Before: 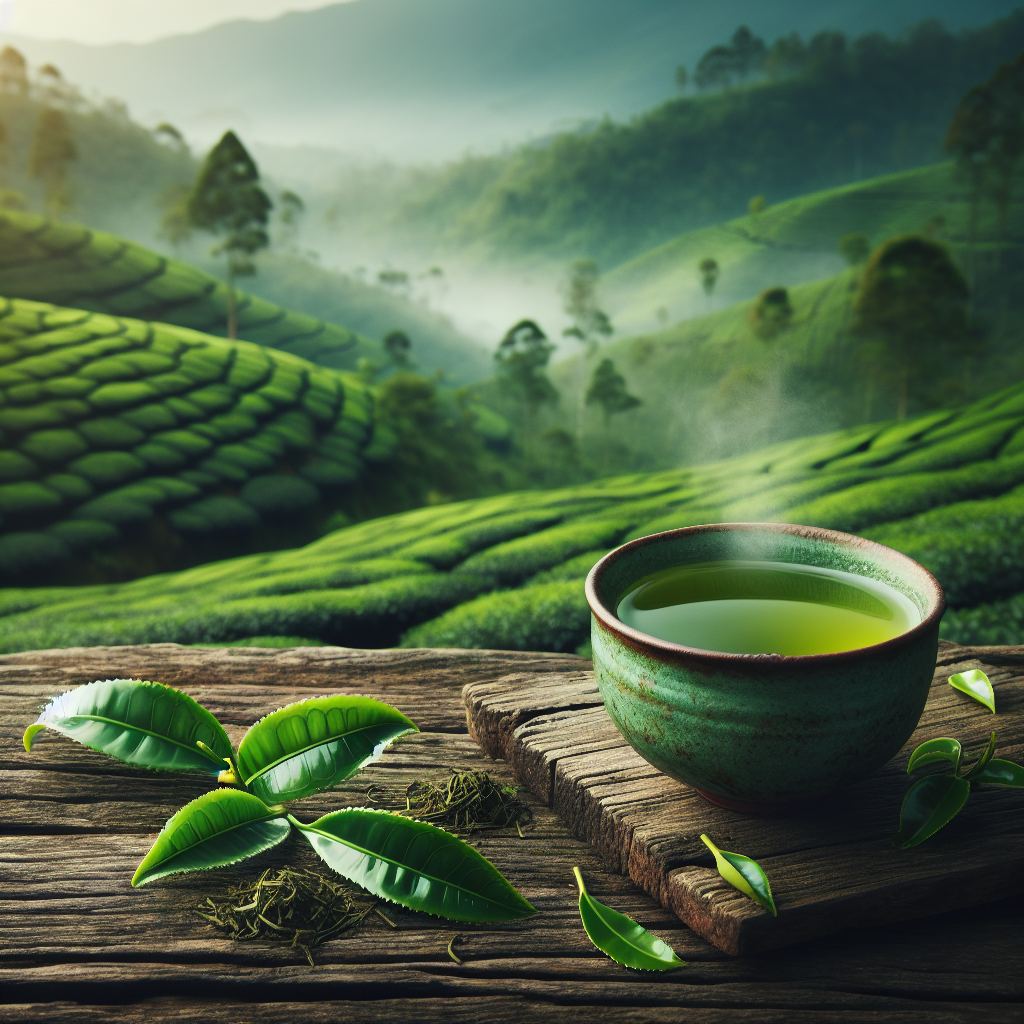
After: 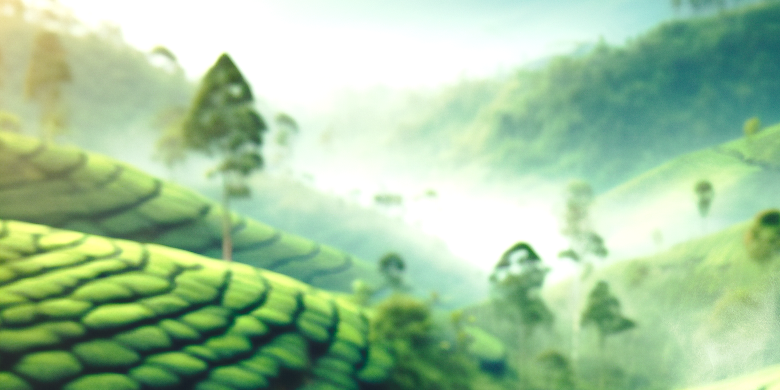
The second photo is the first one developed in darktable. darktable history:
tone curve: curves: ch0 [(0, 0) (0.003, 0.03) (0.011, 0.032) (0.025, 0.035) (0.044, 0.038) (0.069, 0.041) (0.1, 0.058) (0.136, 0.091) (0.177, 0.133) (0.224, 0.181) (0.277, 0.268) (0.335, 0.363) (0.399, 0.461) (0.468, 0.554) (0.543, 0.633) (0.623, 0.709) (0.709, 0.784) (0.801, 0.869) (0.898, 0.938) (1, 1)], preserve colors none
crop: left 0.579%, top 7.627%, right 23.167%, bottom 54.275%
exposure: black level correction 0, exposure 1.1 EV, compensate exposure bias true, compensate highlight preservation false
